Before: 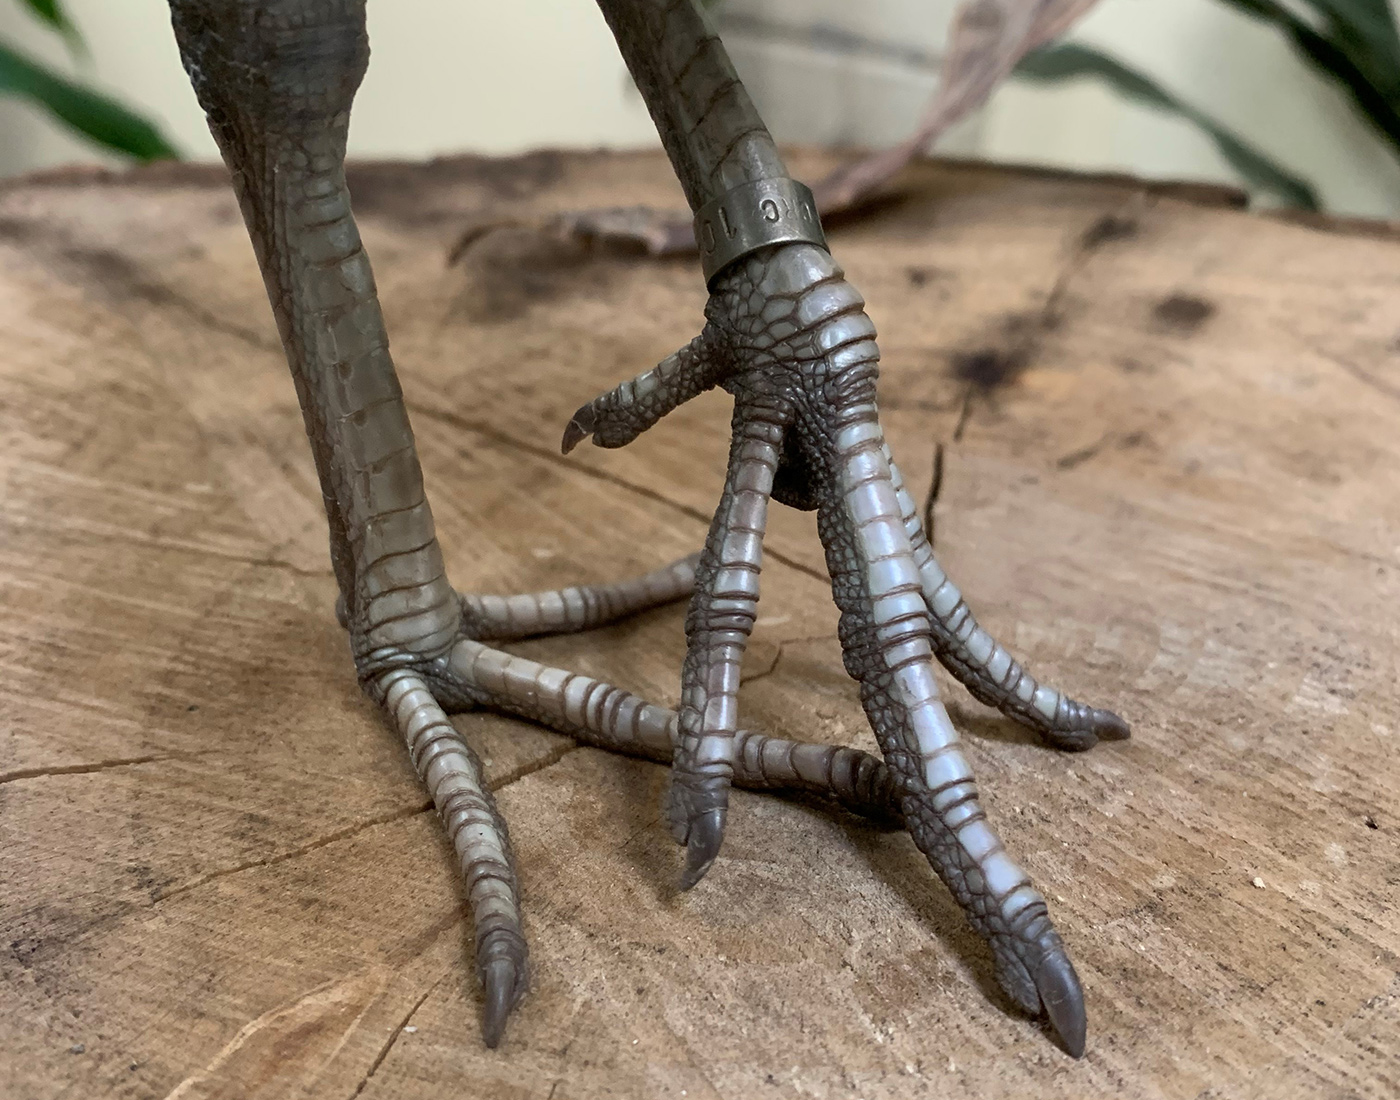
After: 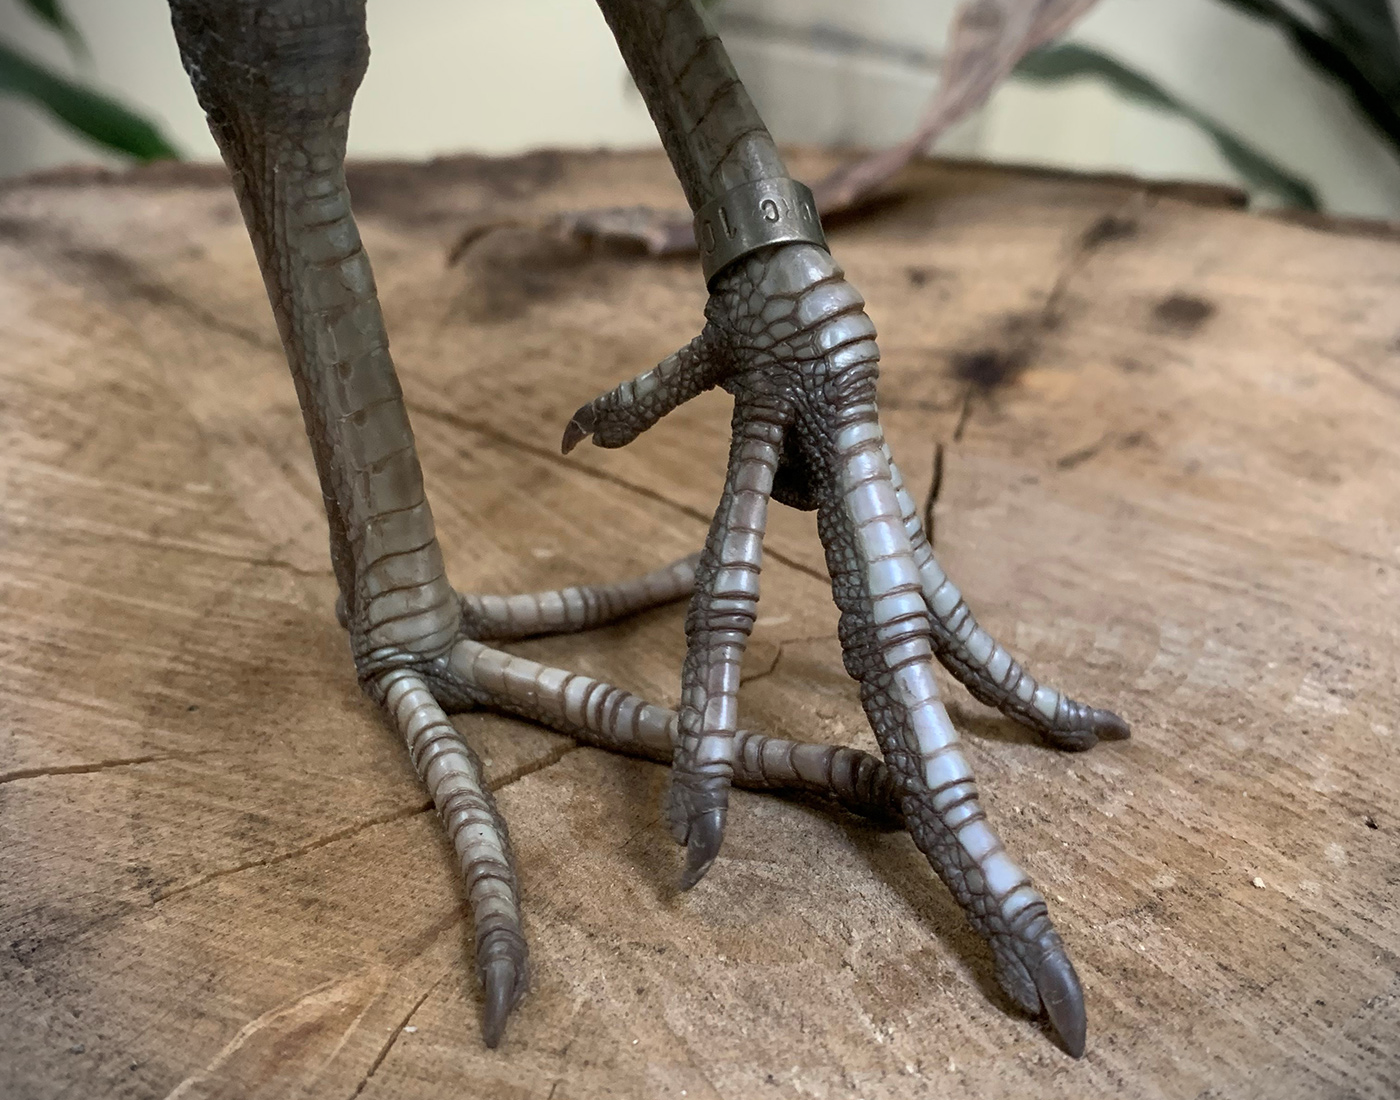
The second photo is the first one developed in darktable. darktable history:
vignetting: fall-off start 97.17%, brightness -0.625, saturation -0.677, width/height ratio 1.183
tone equalizer: smoothing diameter 24.78%, edges refinement/feathering 9.31, preserve details guided filter
